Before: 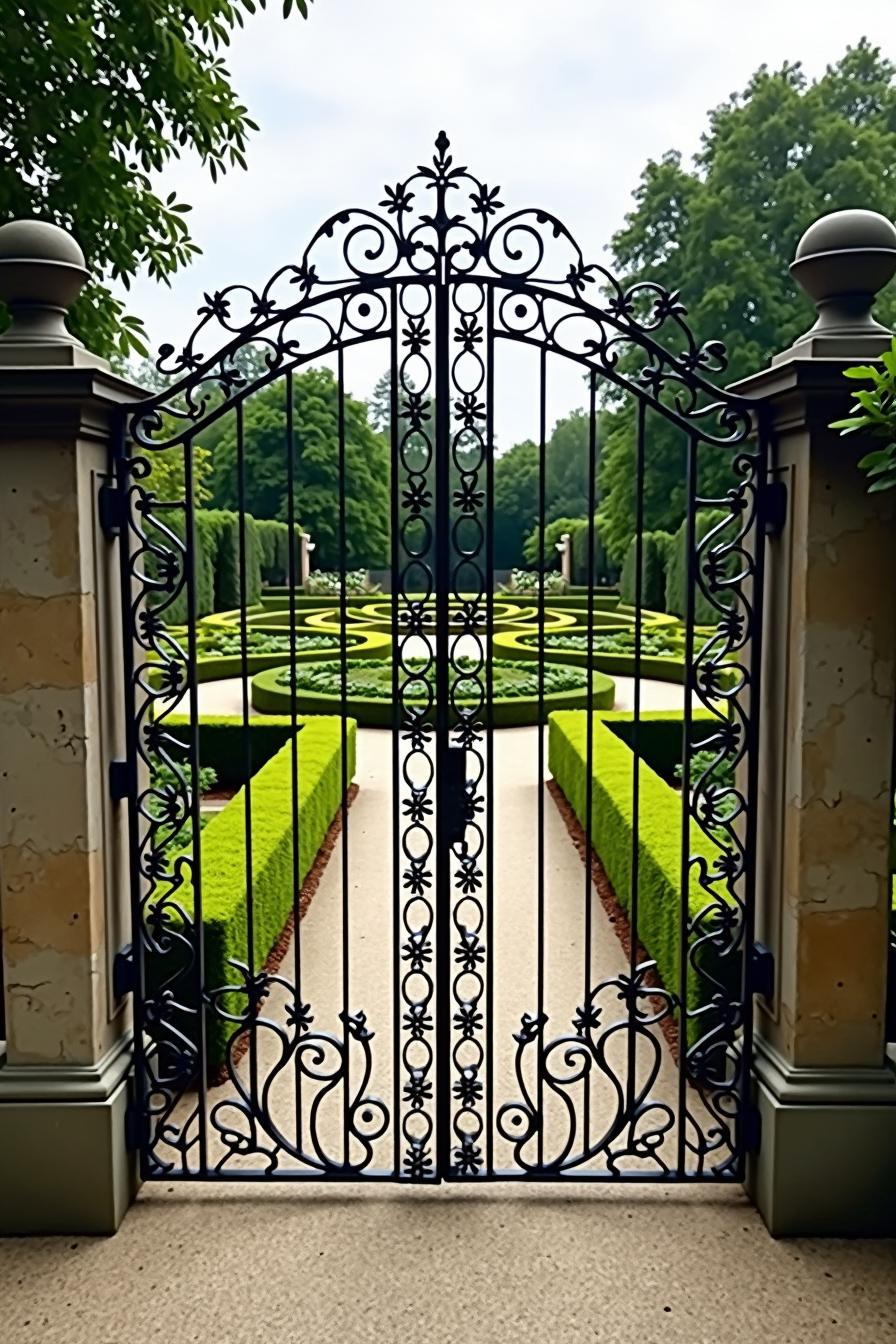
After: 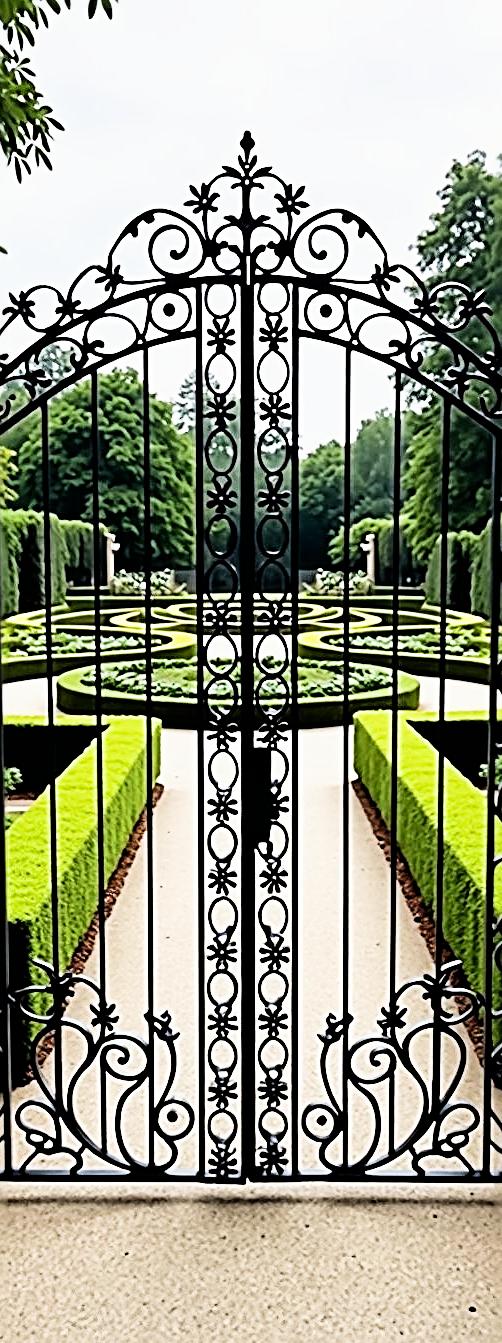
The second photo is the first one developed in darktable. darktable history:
crop: left 21.777%, right 22.085%, bottom 0.003%
exposure: exposure 0.603 EV, compensate highlight preservation false
sharpen: radius 2.825, amount 0.722
filmic rgb: black relative exposure -5.08 EV, white relative exposure 3.51 EV, threshold 5.98 EV, hardness 3.16, contrast 1.398, highlights saturation mix -49.19%, enable highlight reconstruction true
